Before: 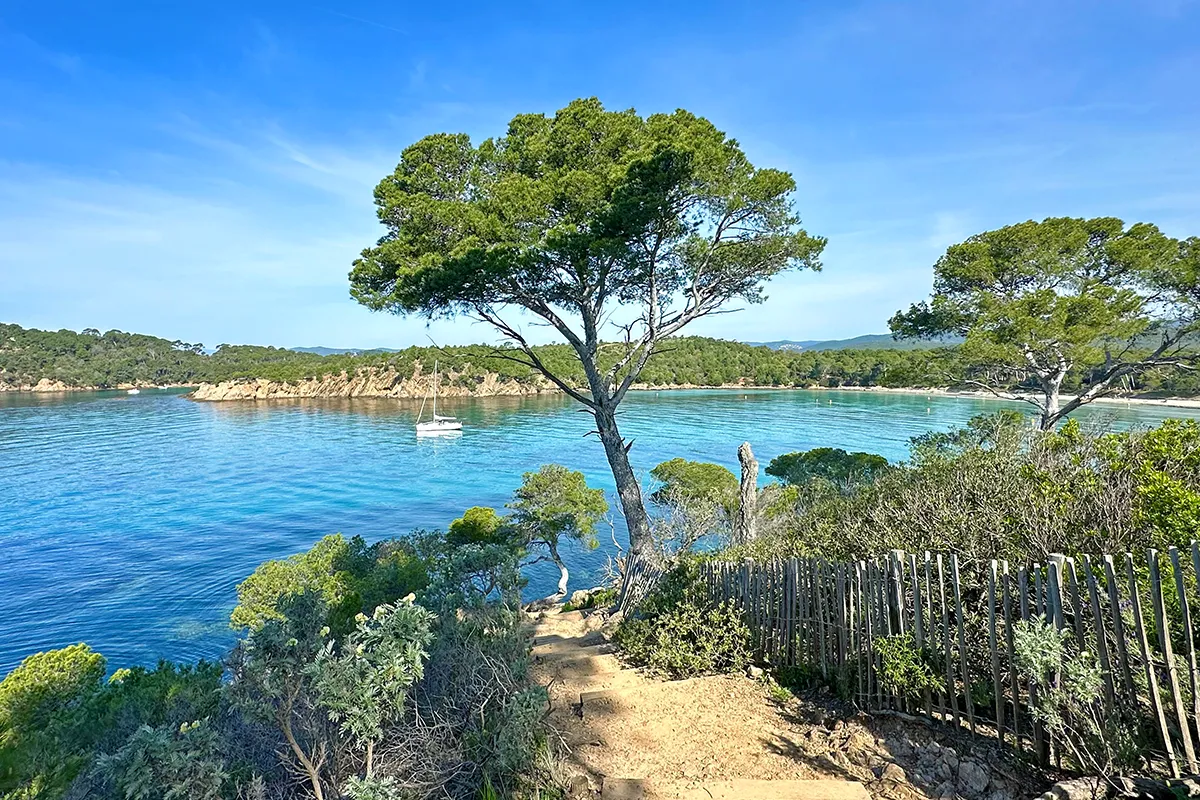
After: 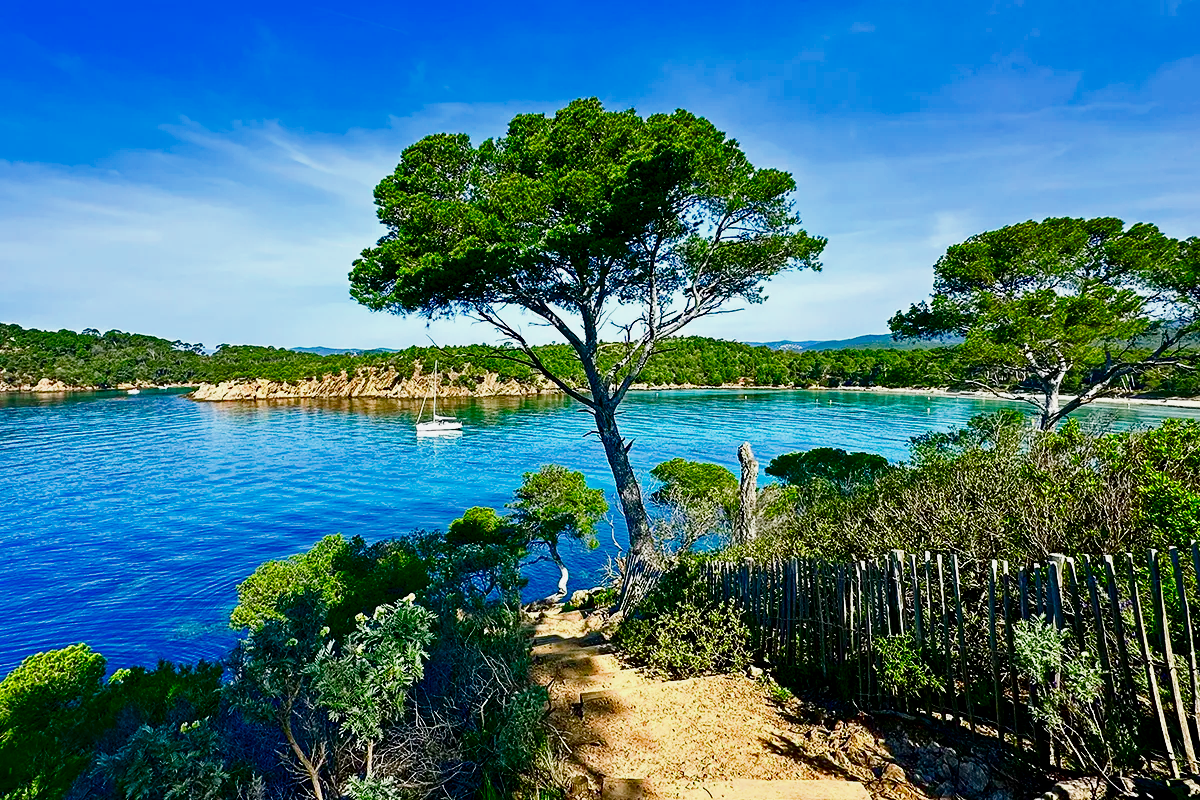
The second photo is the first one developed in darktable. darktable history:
exposure: exposure 1 EV, compensate highlight preservation false
contrast brightness saturation: brightness -1, saturation 1
filmic rgb: black relative exposure -5 EV, hardness 2.88, contrast 1.3, highlights saturation mix -30%
